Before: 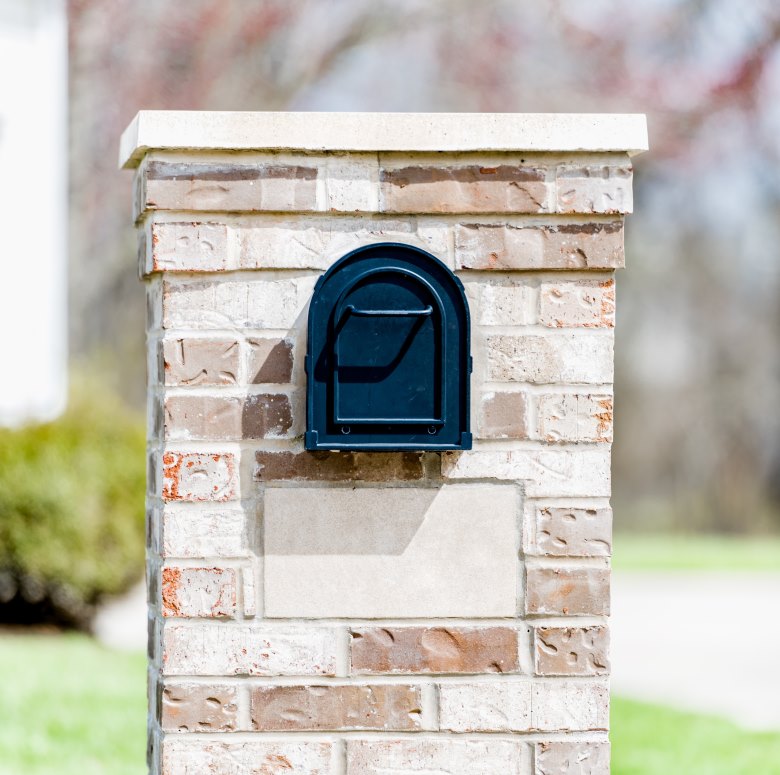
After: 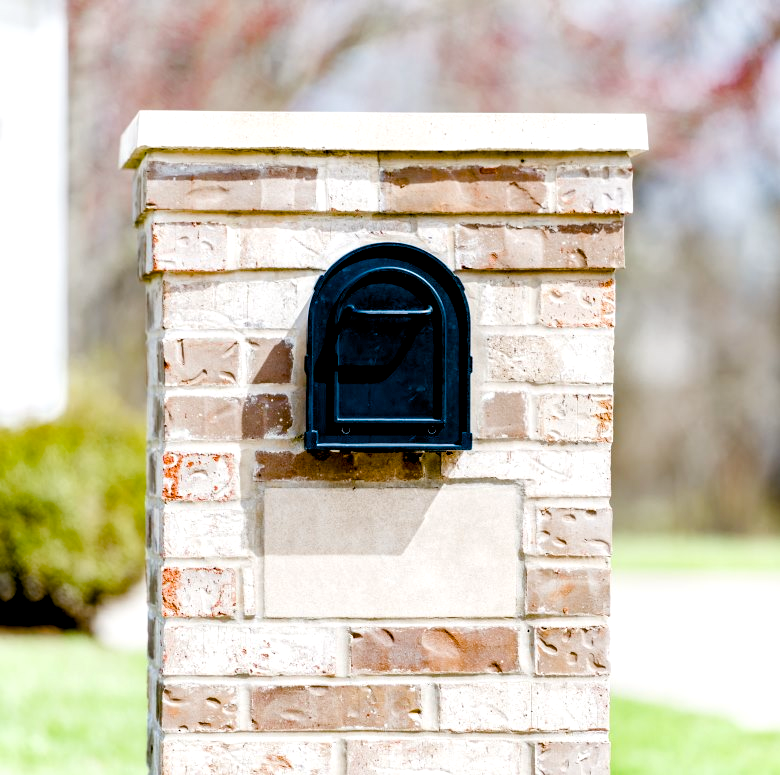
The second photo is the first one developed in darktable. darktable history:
color balance rgb: shadows lift › luminance -9.41%, highlights gain › luminance 17.6%, global offset › luminance -1.45%, perceptual saturation grading › highlights -17.77%, perceptual saturation grading › mid-tones 33.1%, perceptual saturation grading › shadows 50.52%, global vibrance 24.22%
color balance: mode lift, gamma, gain (sRGB), lift [1, 0.99, 1.01, 0.992], gamma [1, 1.037, 0.974, 0.963]
